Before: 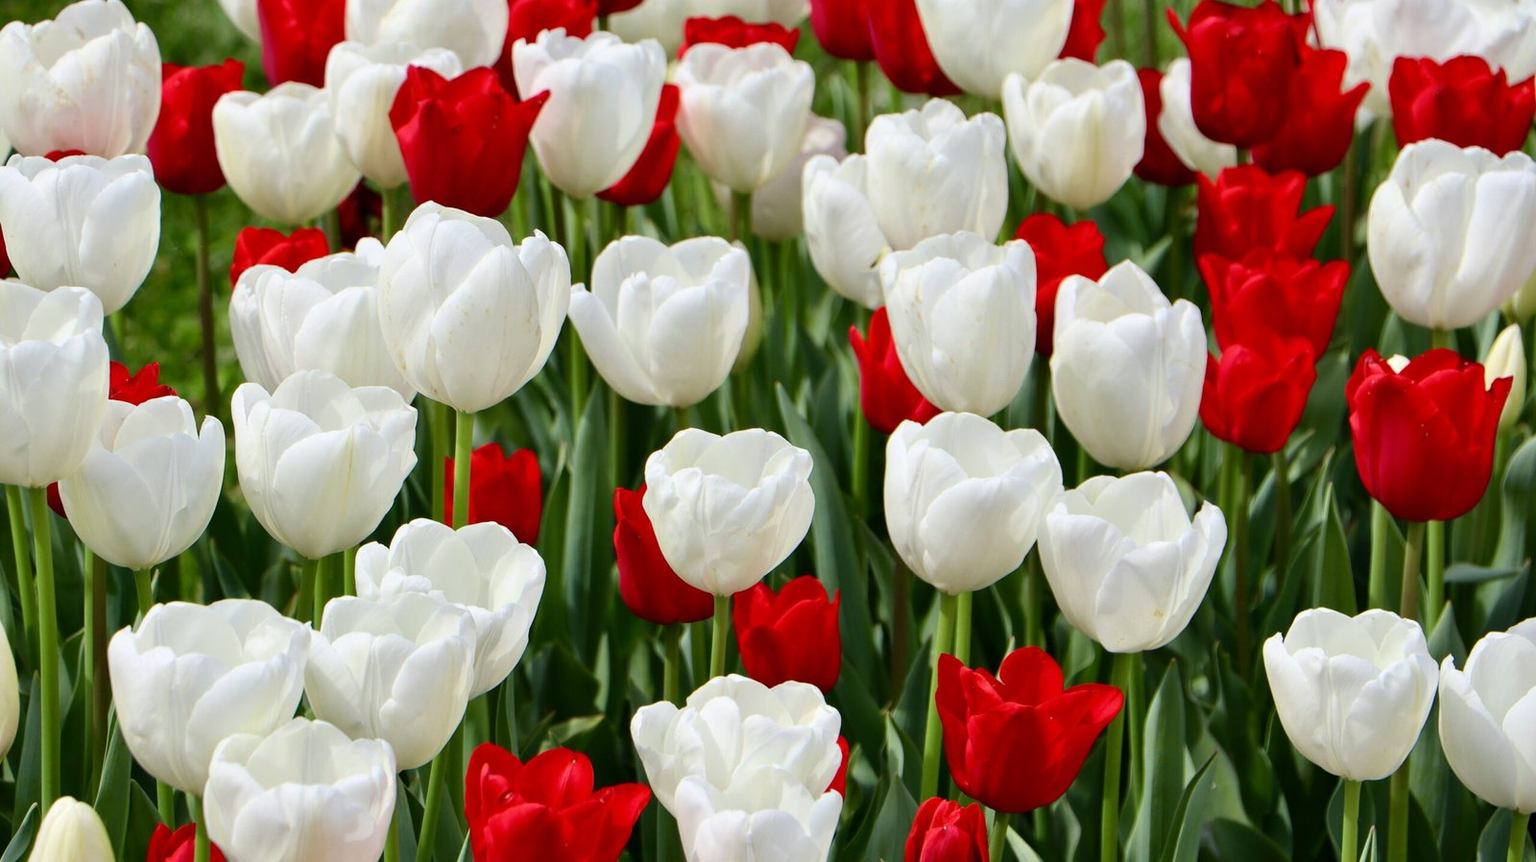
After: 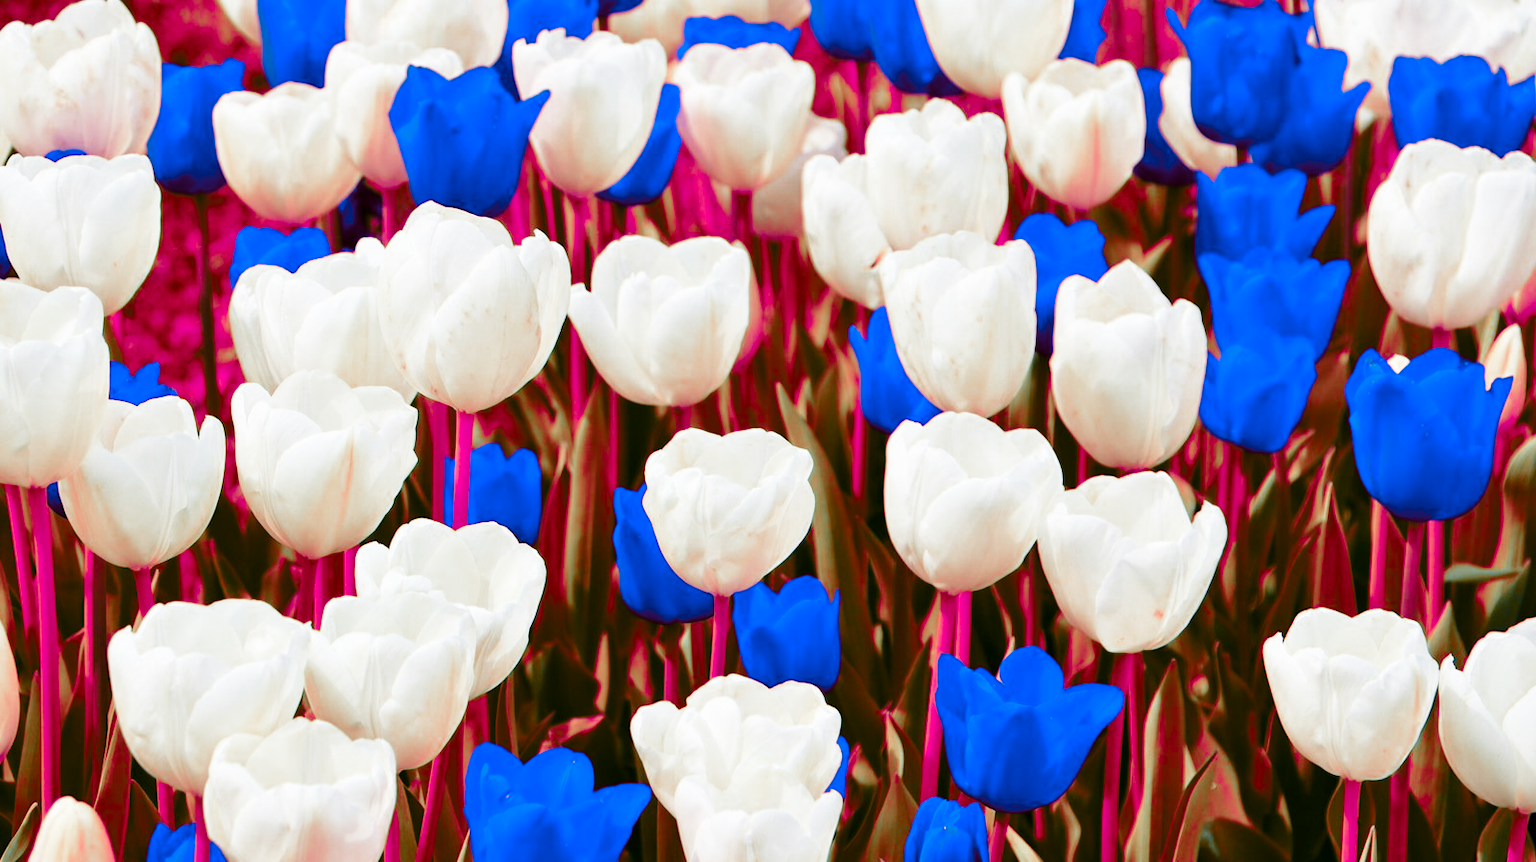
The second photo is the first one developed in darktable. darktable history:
color zones: curves: ch0 [(0.826, 0.353)]; ch1 [(0.242, 0.647) (0.889, 0.342)]; ch2 [(0.246, 0.089) (0.969, 0.068)]
base curve: curves: ch0 [(0, 0) (0.028, 0.03) (0.121, 0.232) (0.46, 0.748) (0.859, 0.968) (1, 1)], preserve colors none
